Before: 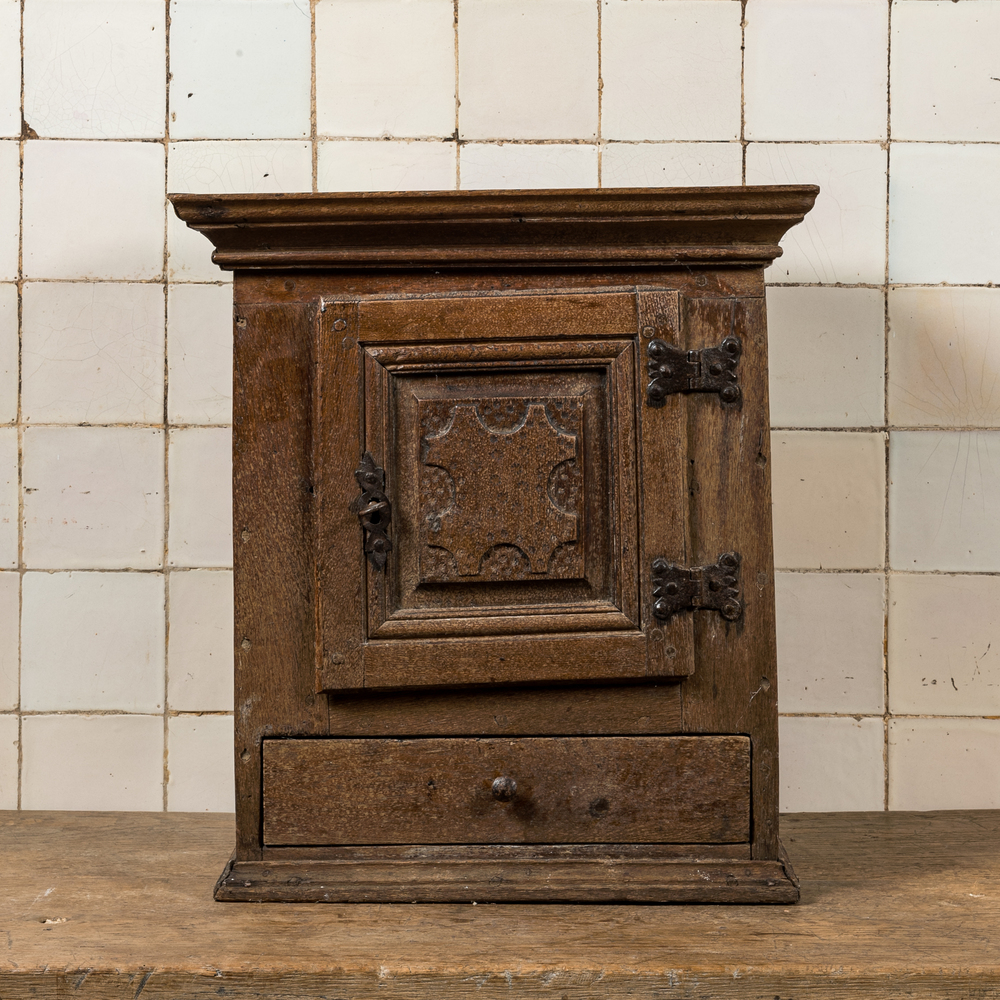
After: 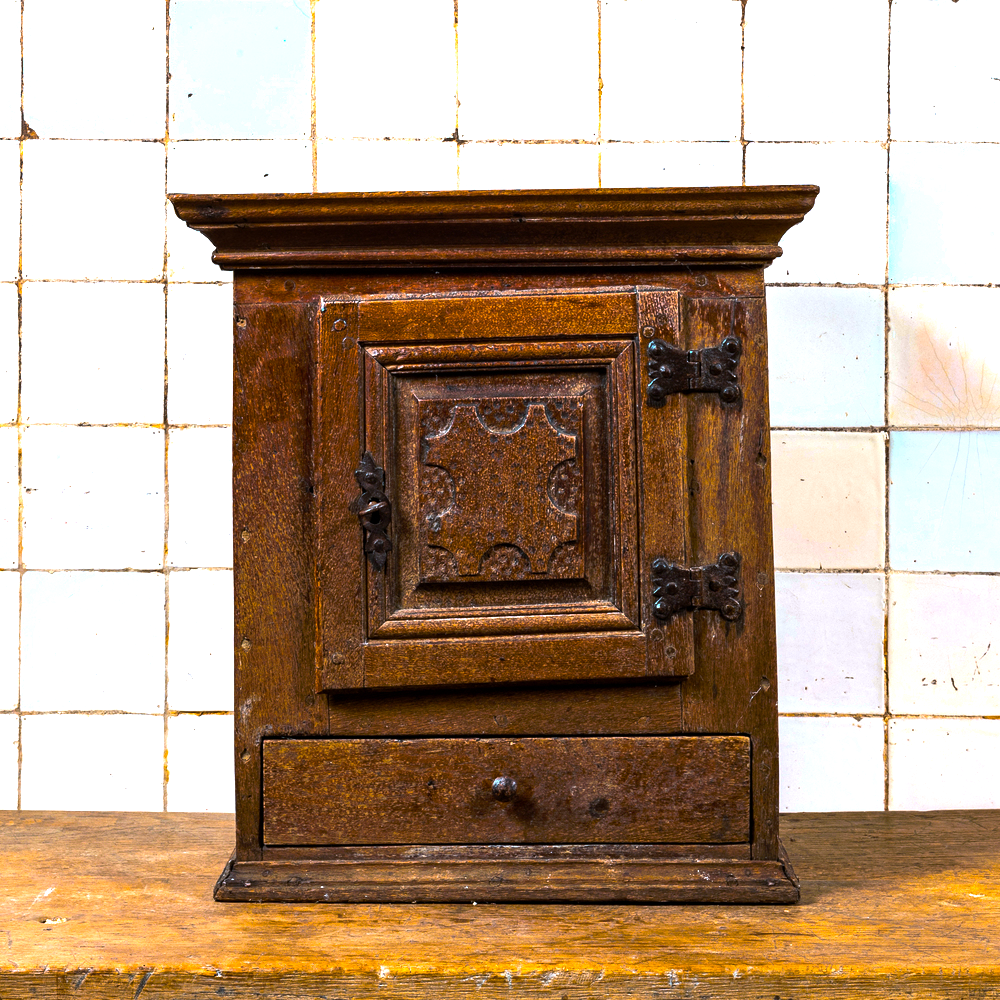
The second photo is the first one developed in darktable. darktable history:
white balance: red 0.926, green 1.003, blue 1.133
color balance rgb: linear chroma grading › highlights 100%, linear chroma grading › global chroma 23.41%, perceptual saturation grading › global saturation 35.38%, hue shift -10.68°, perceptual brilliance grading › highlights 47.25%, perceptual brilliance grading › mid-tones 22.2%, perceptual brilliance grading › shadows -5.93%
